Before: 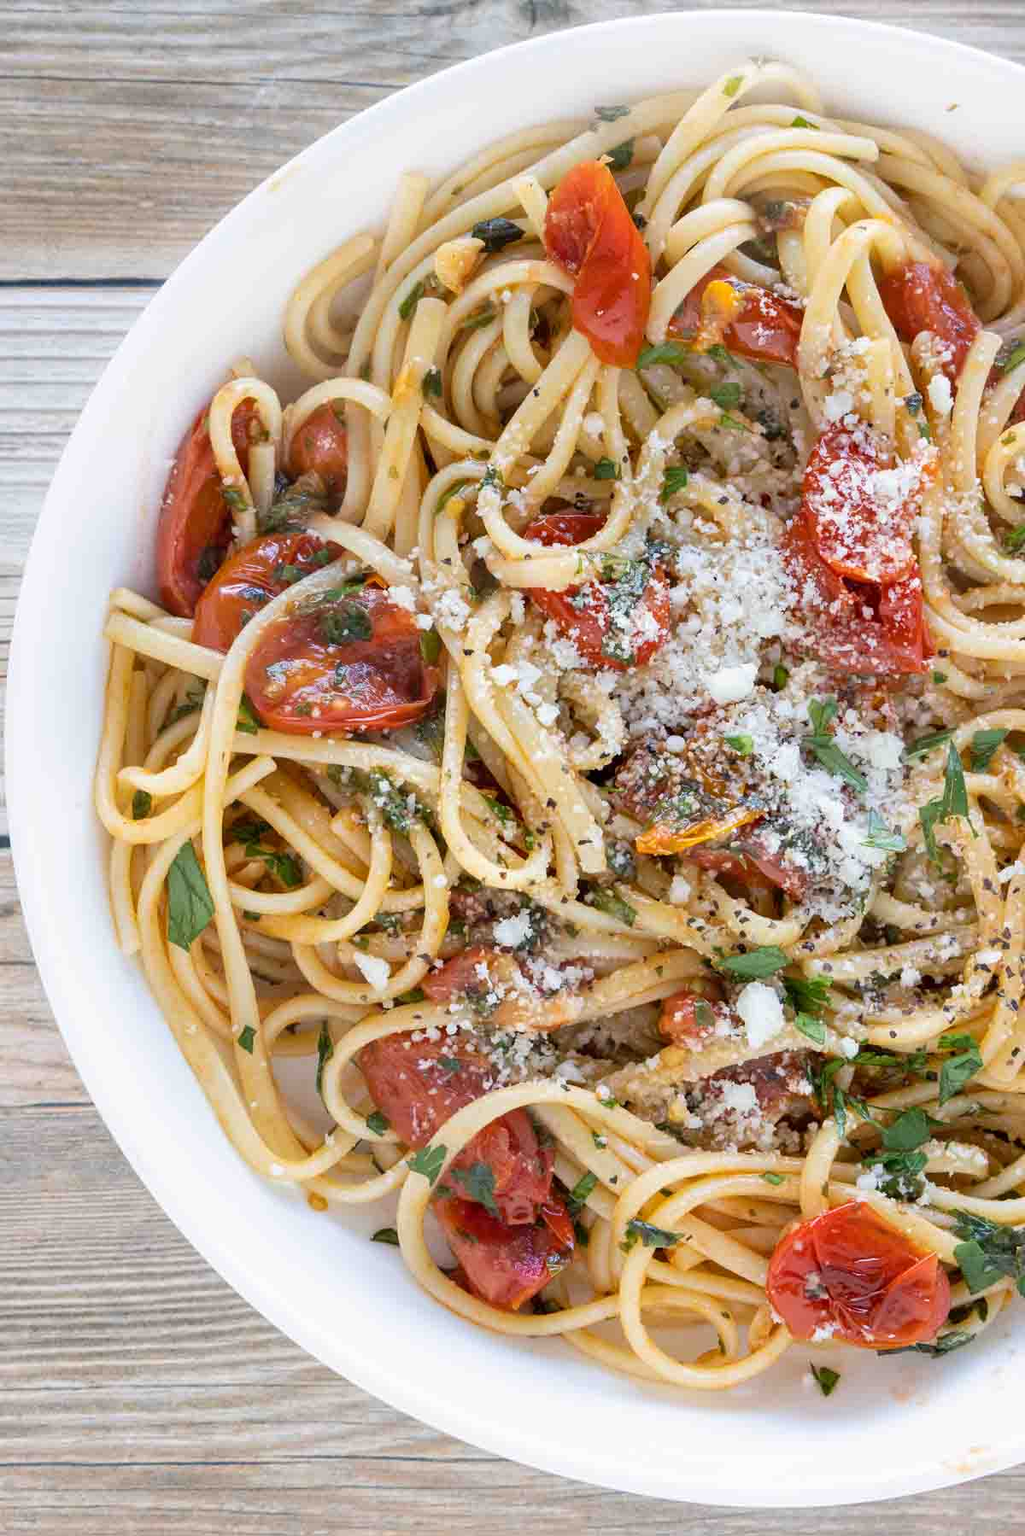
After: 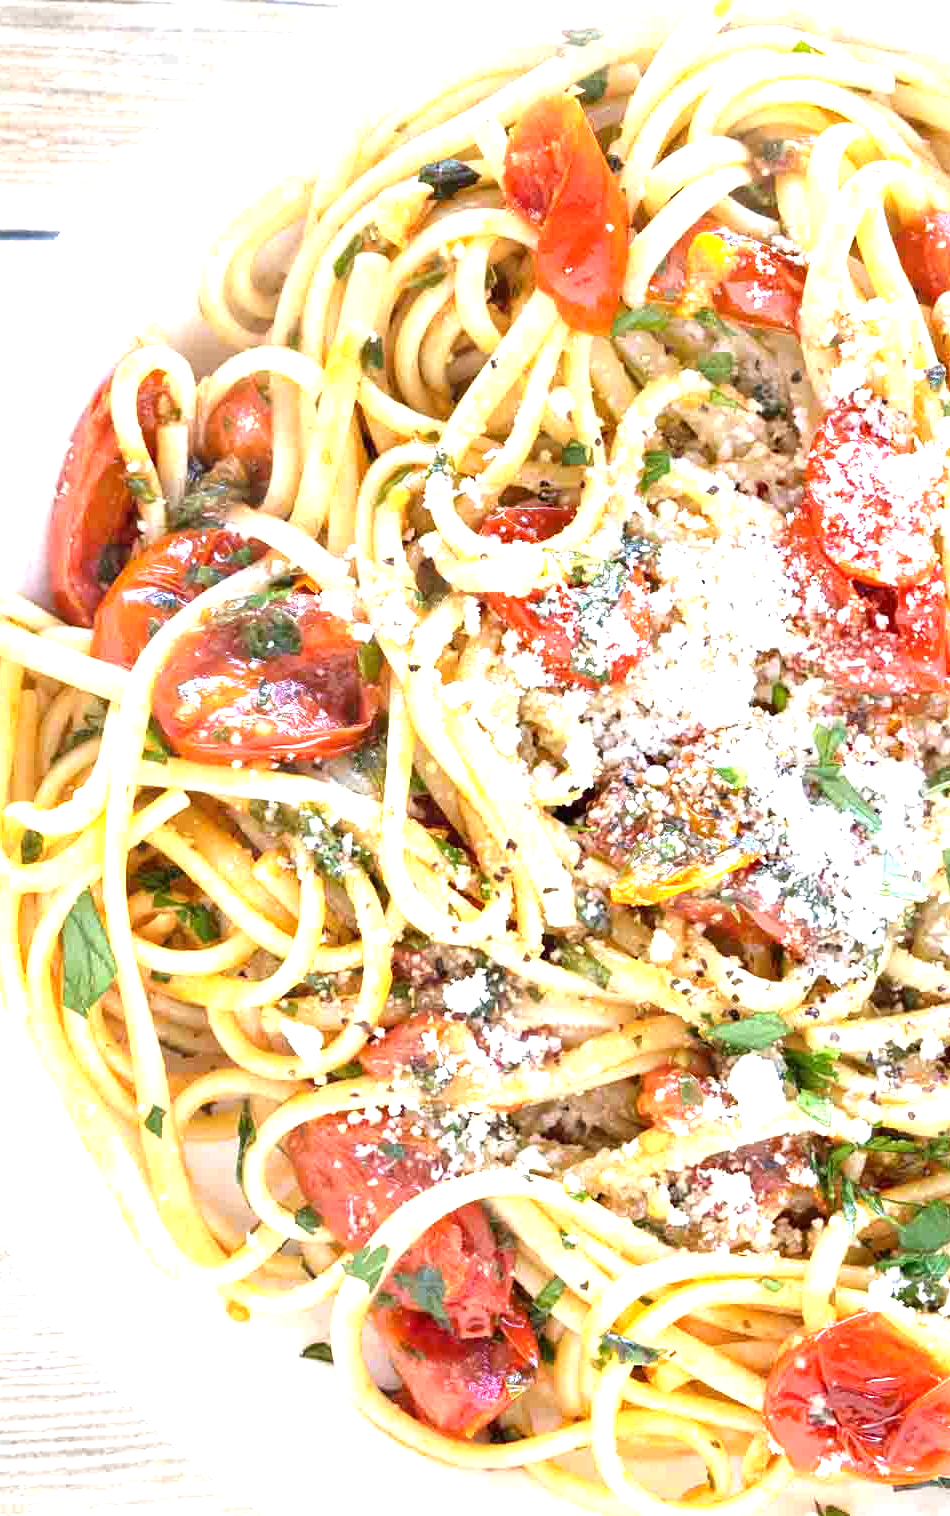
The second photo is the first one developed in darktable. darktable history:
exposure: black level correction 0, exposure 1.45 EV, compensate exposure bias true, compensate highlight preservation false
crop: left 11.225%, top 5.381%, right 9.565%, bottom 10.314%
